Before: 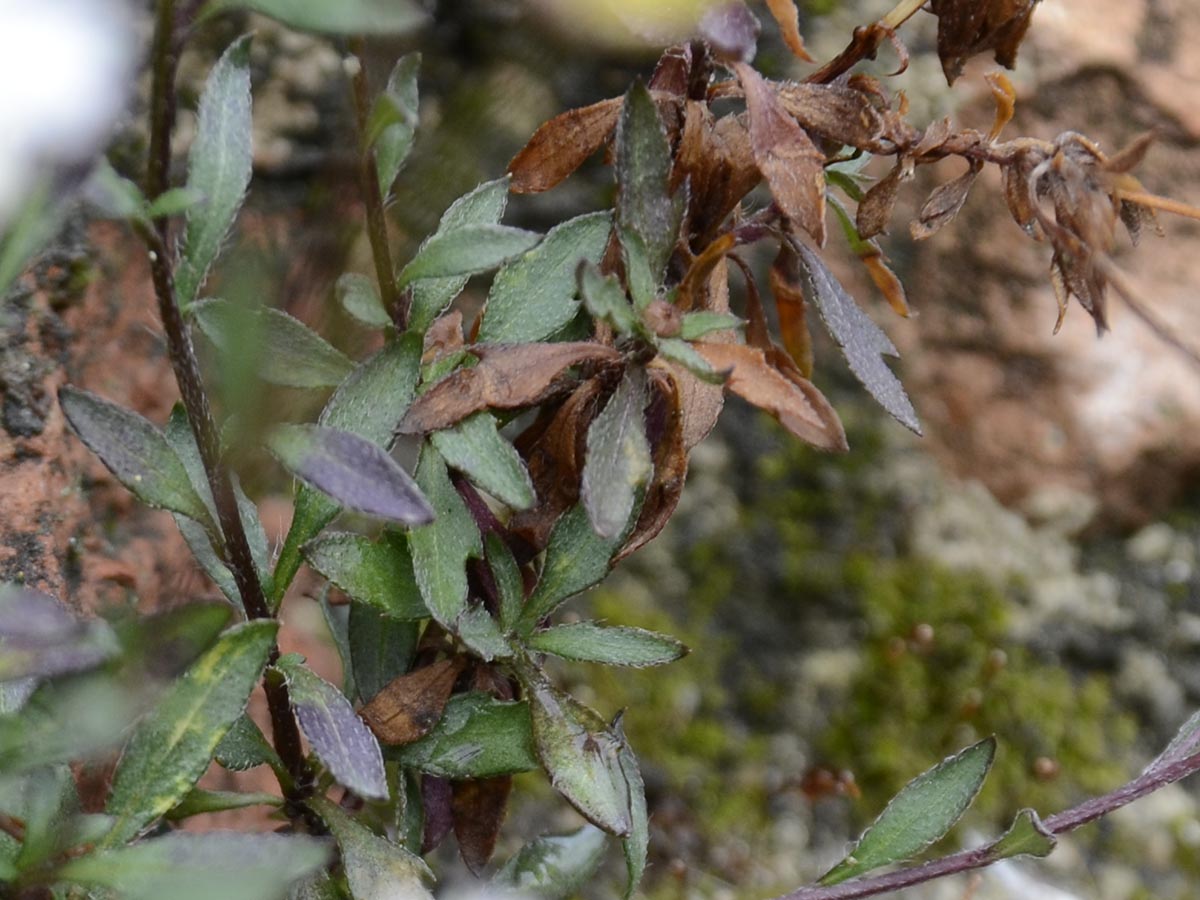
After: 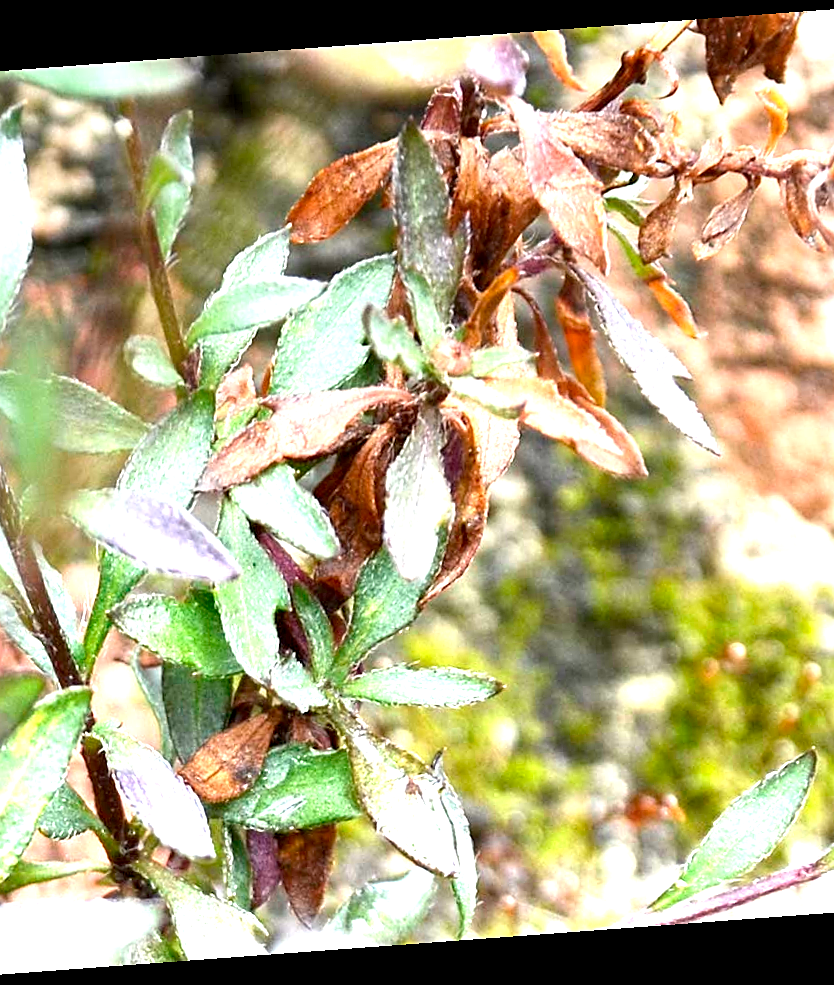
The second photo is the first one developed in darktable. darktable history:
crop and rotate: left 18.442%, right 15.508%
rotate and perspective: rotation -4.25°, automatic cropping off
exposure: black level correction 0.001, exposure 2.607 EV, compensate exposure bias true, compensate highlight preservation false
graduated density: on, module defaults
sharpen: on, module defaults
